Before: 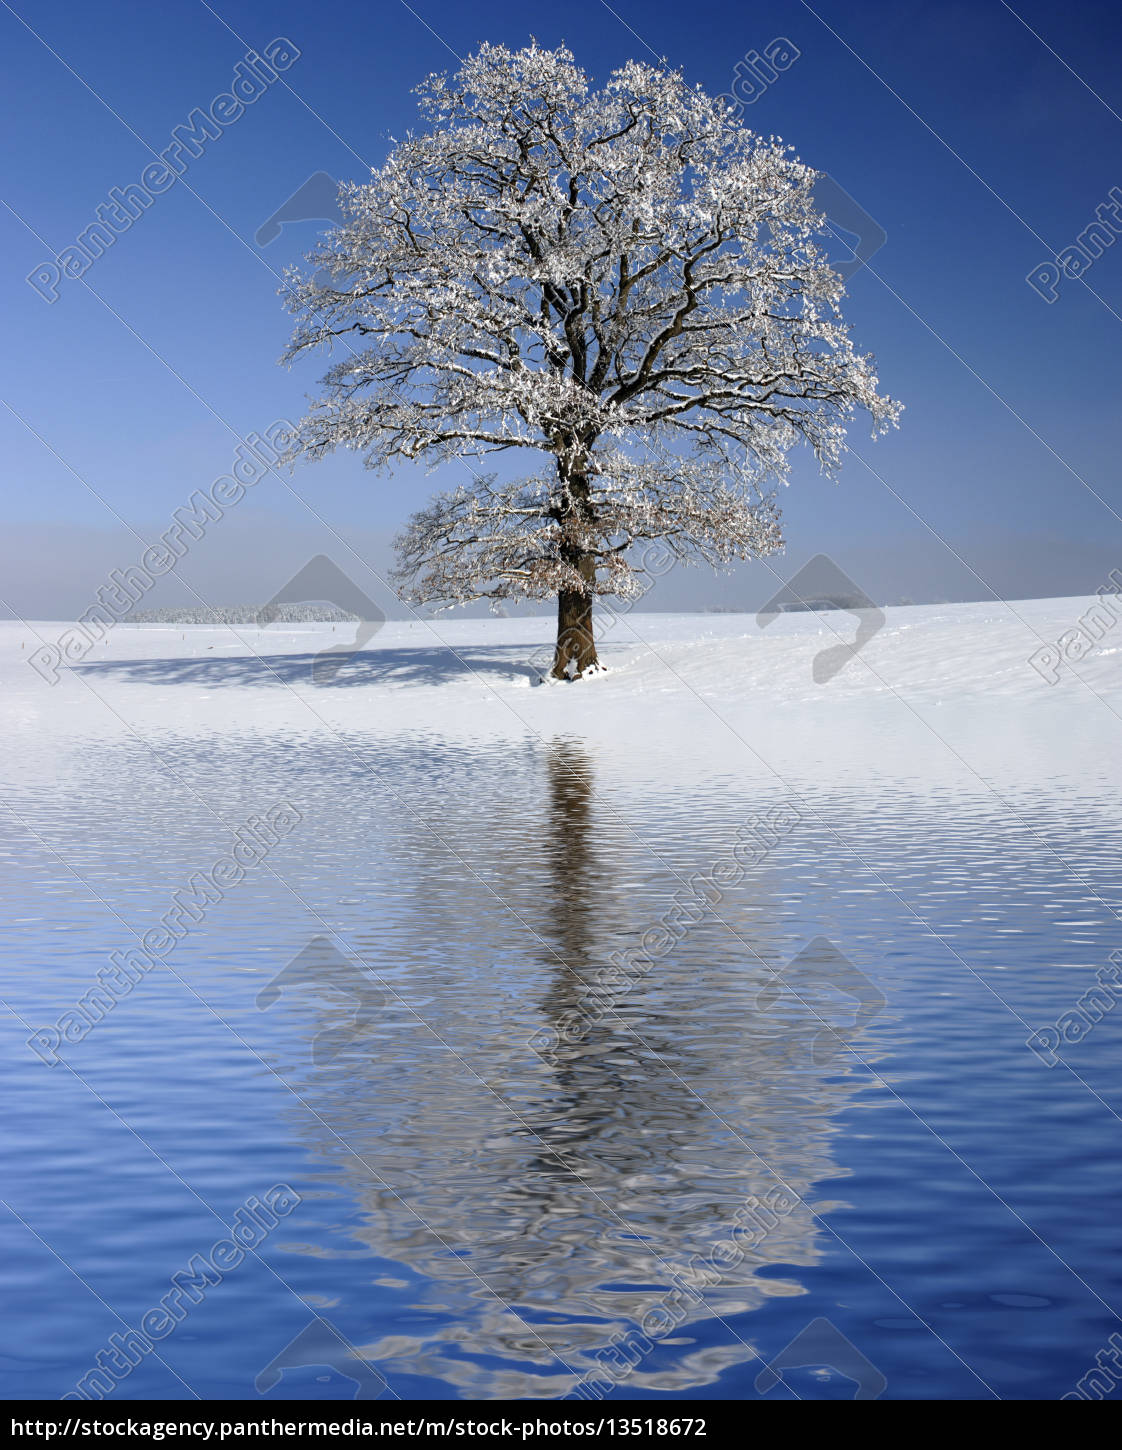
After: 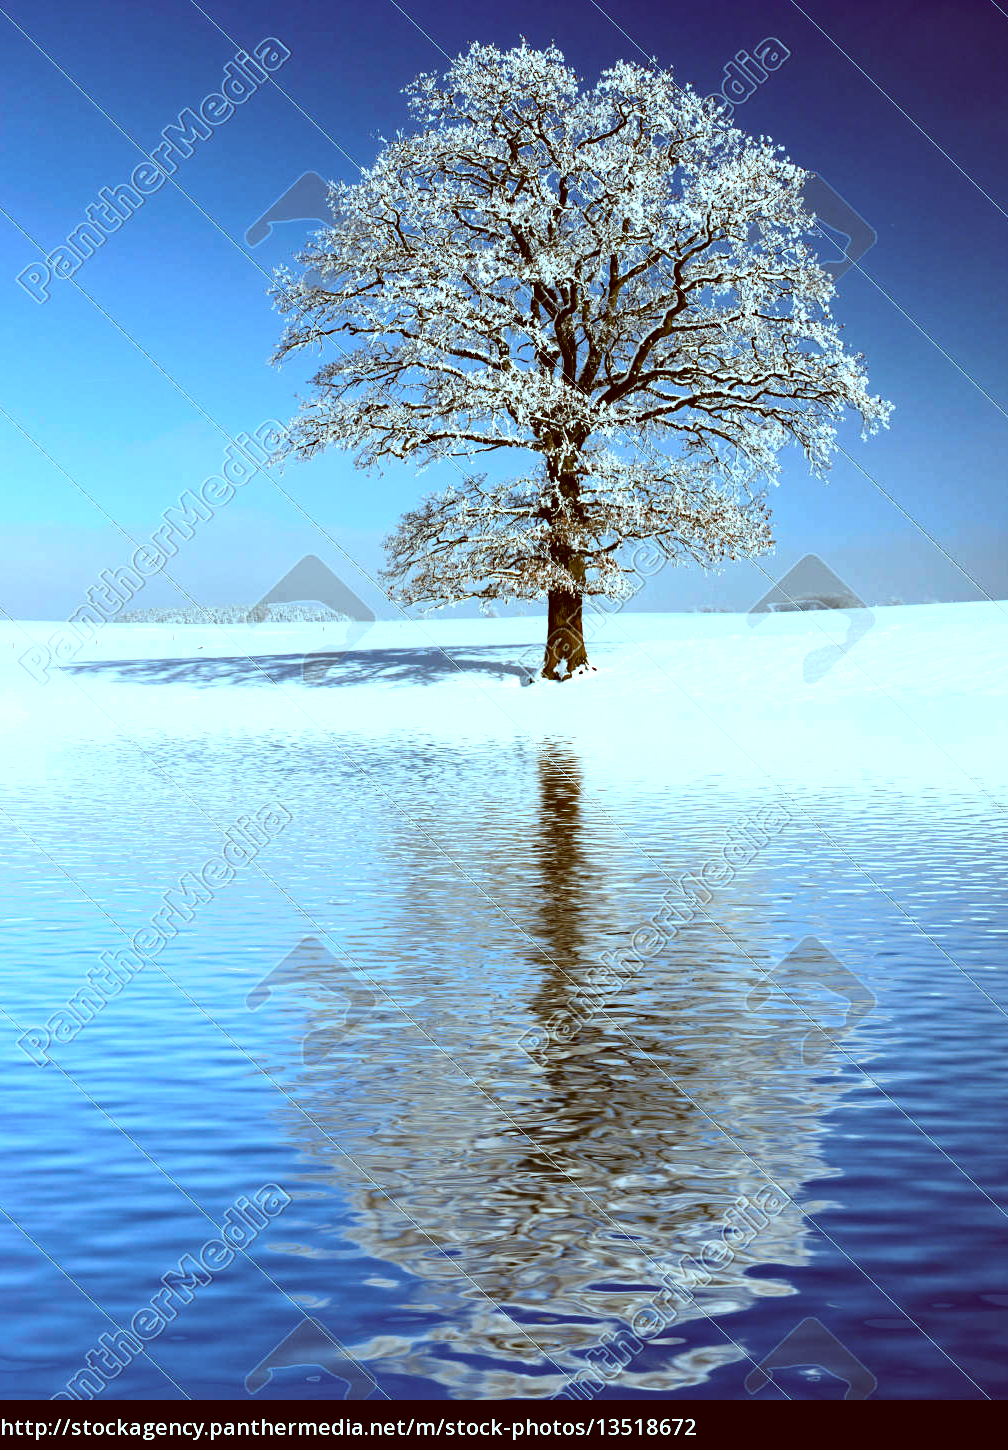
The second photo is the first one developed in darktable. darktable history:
color correction: highlights a* -14.27, highlights b* -16.43, shadows a* 10.37, shadows b* 28.73
contrast brightness saturation: contrast 0.205, brightness -0.109, saturation 0.102
crop and rotate: left 1.005%, right 9.11%
exposure: black level correction 0, exposure 0.691 EV, compensate exposure bias true
haze removal: compatibility mode true, adaptive false
